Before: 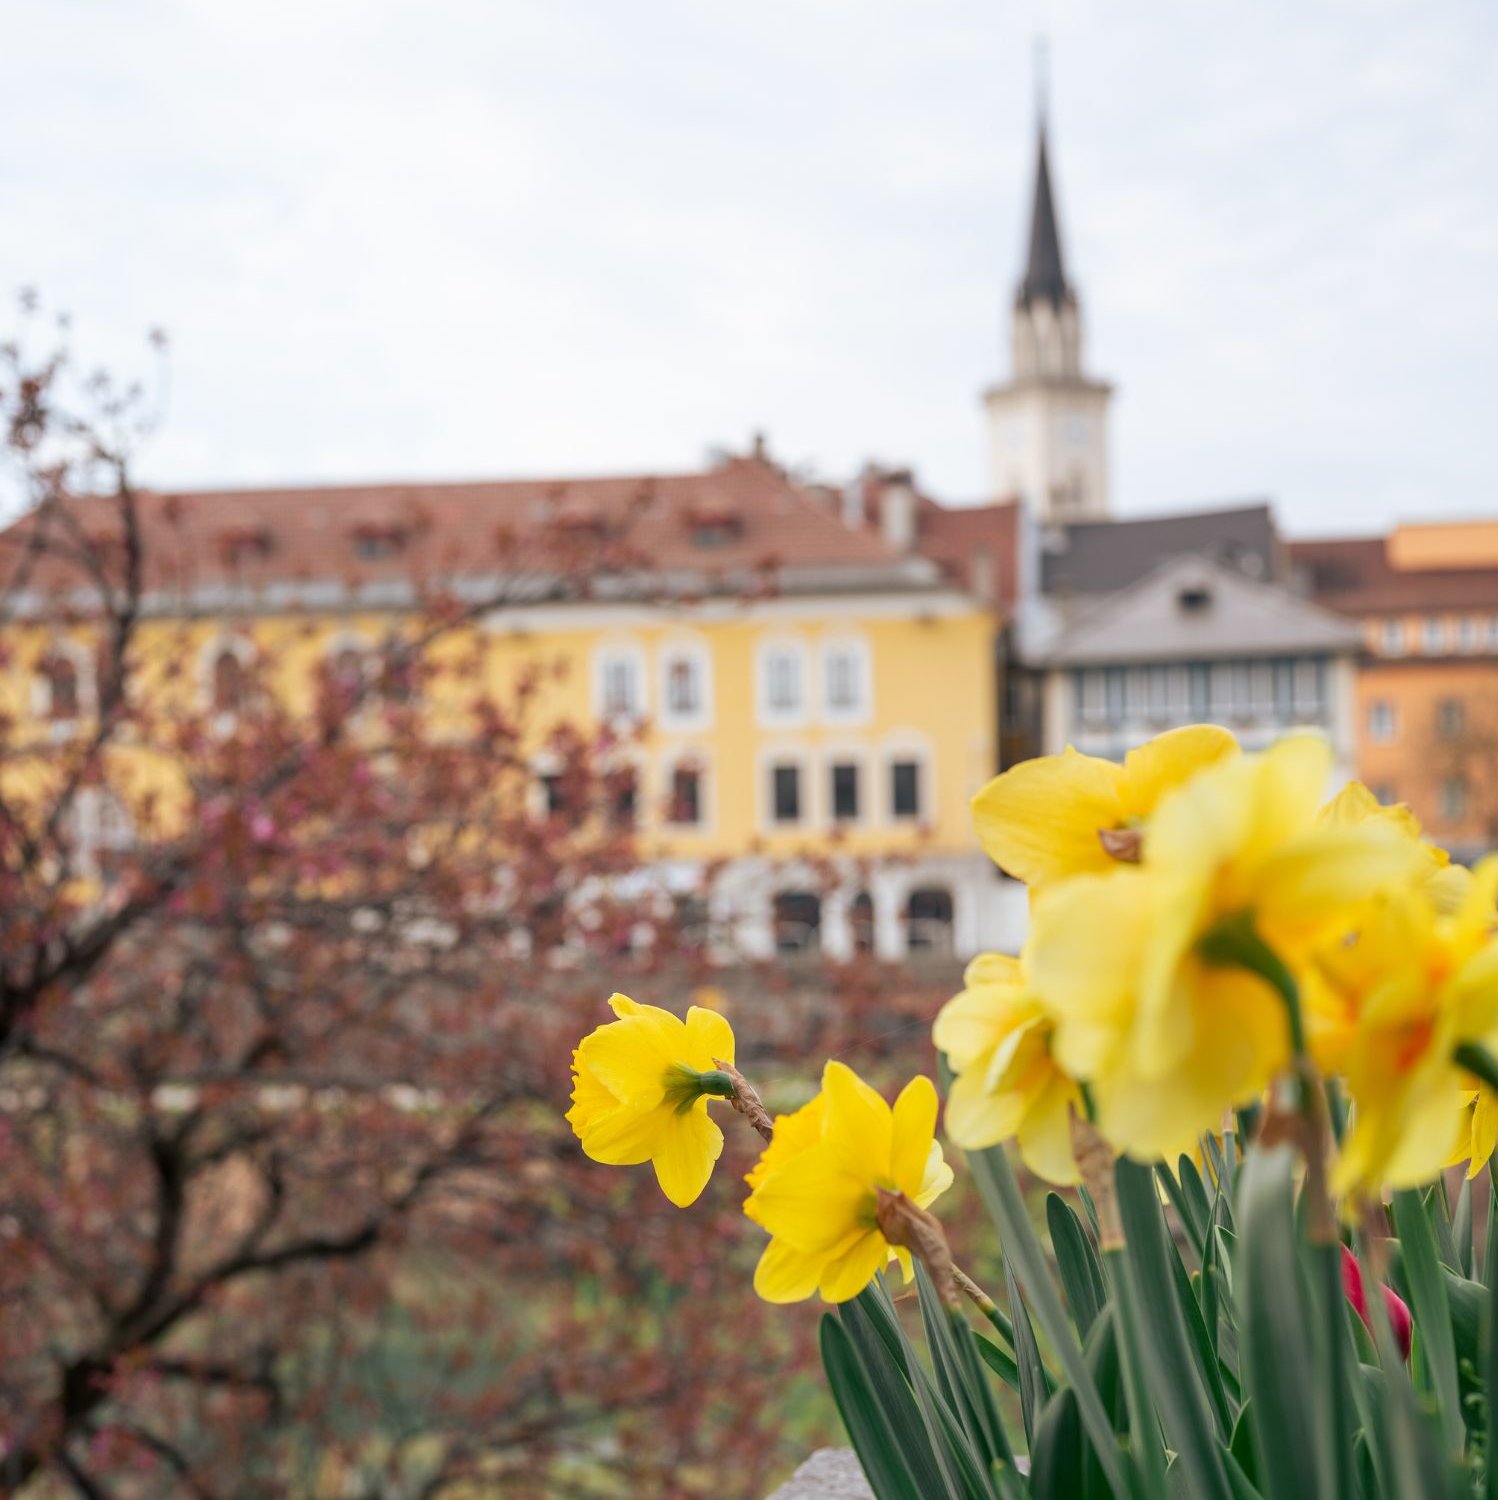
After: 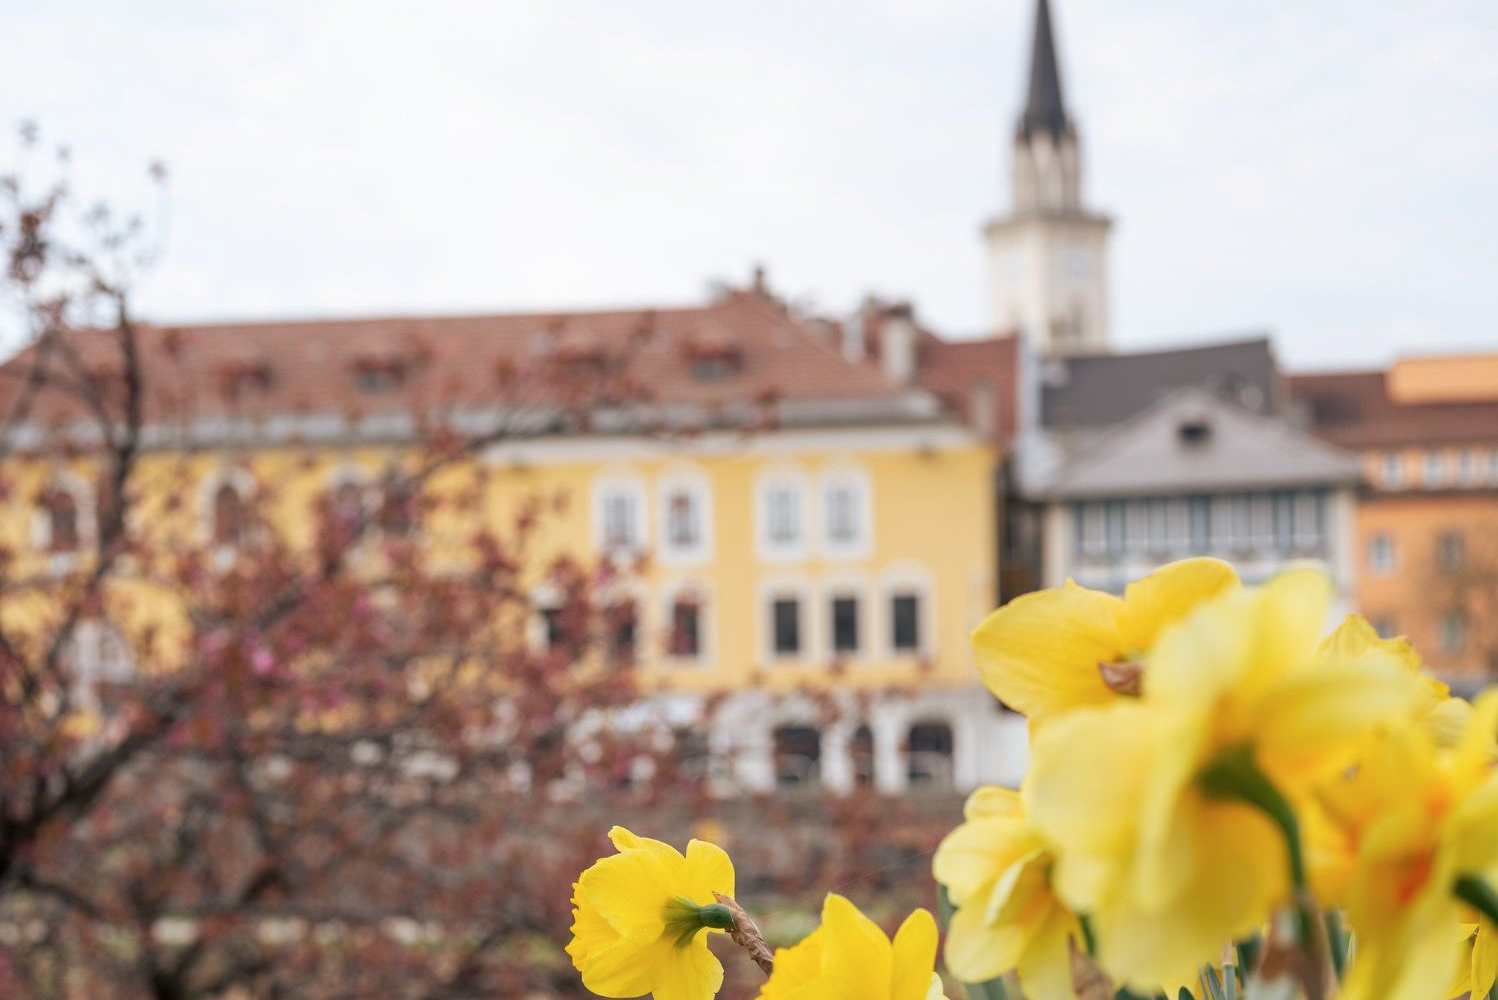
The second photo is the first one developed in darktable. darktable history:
crop: top 11.166%, bottom 22.168%
color zones: curves: ch0 [(0, 0.613) (0.01, 0.613) (0.245, 0.448) (0.498, 0.529) (0.642, 0.665) (0.879, 0.777) (0.99, 0.613)]; ch1 [(0, 0) (0.143, 0) (0.286, 0) (0.429, 0) (0.571, 0) (0.714, 0) (0.857, 0)], mix -93.41%
